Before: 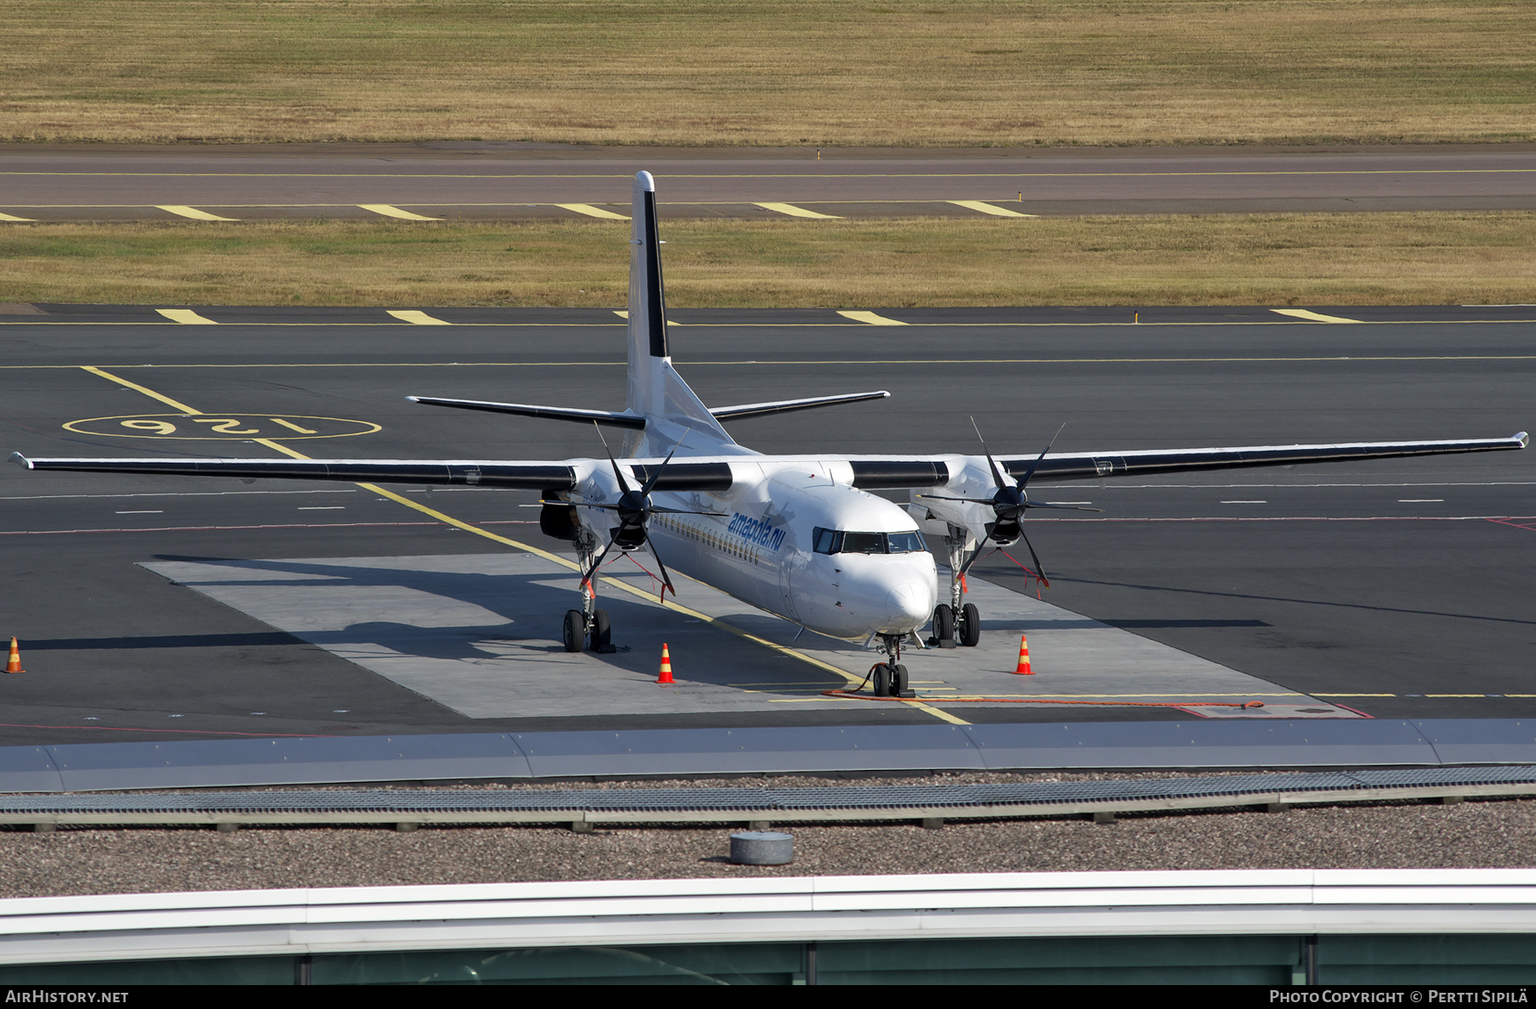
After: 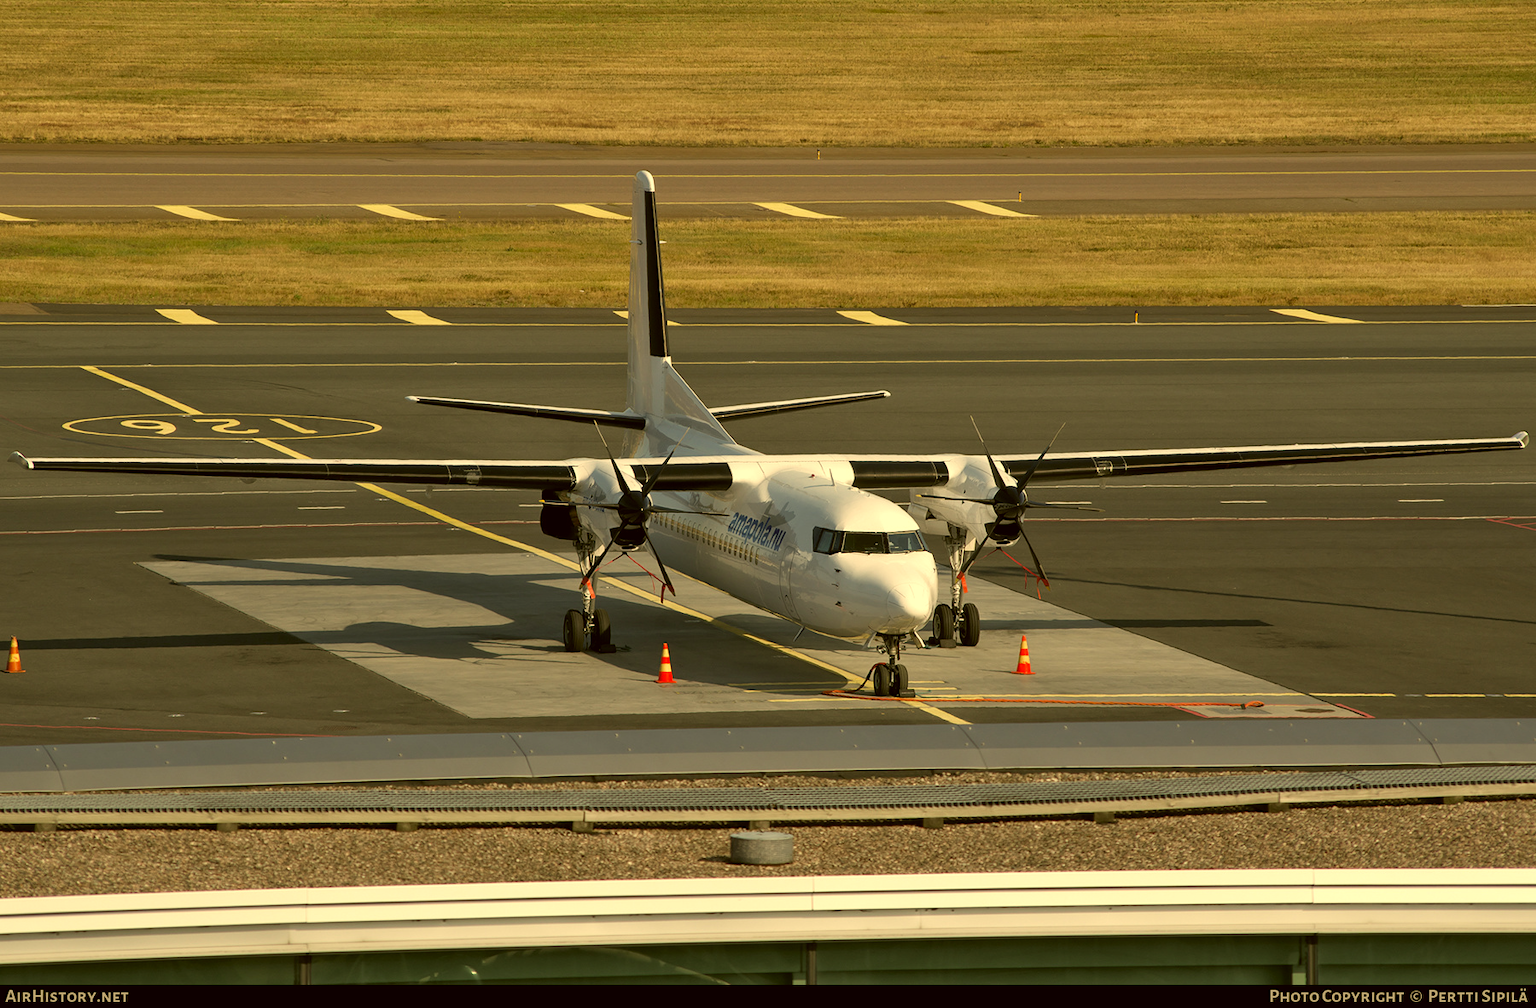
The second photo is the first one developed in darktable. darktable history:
color correction: highlights a* -1.43, highlights b* 10.12, shadows a* 0.395, shadows b* 19.35
white balance: red 1.123, blue 0.83
